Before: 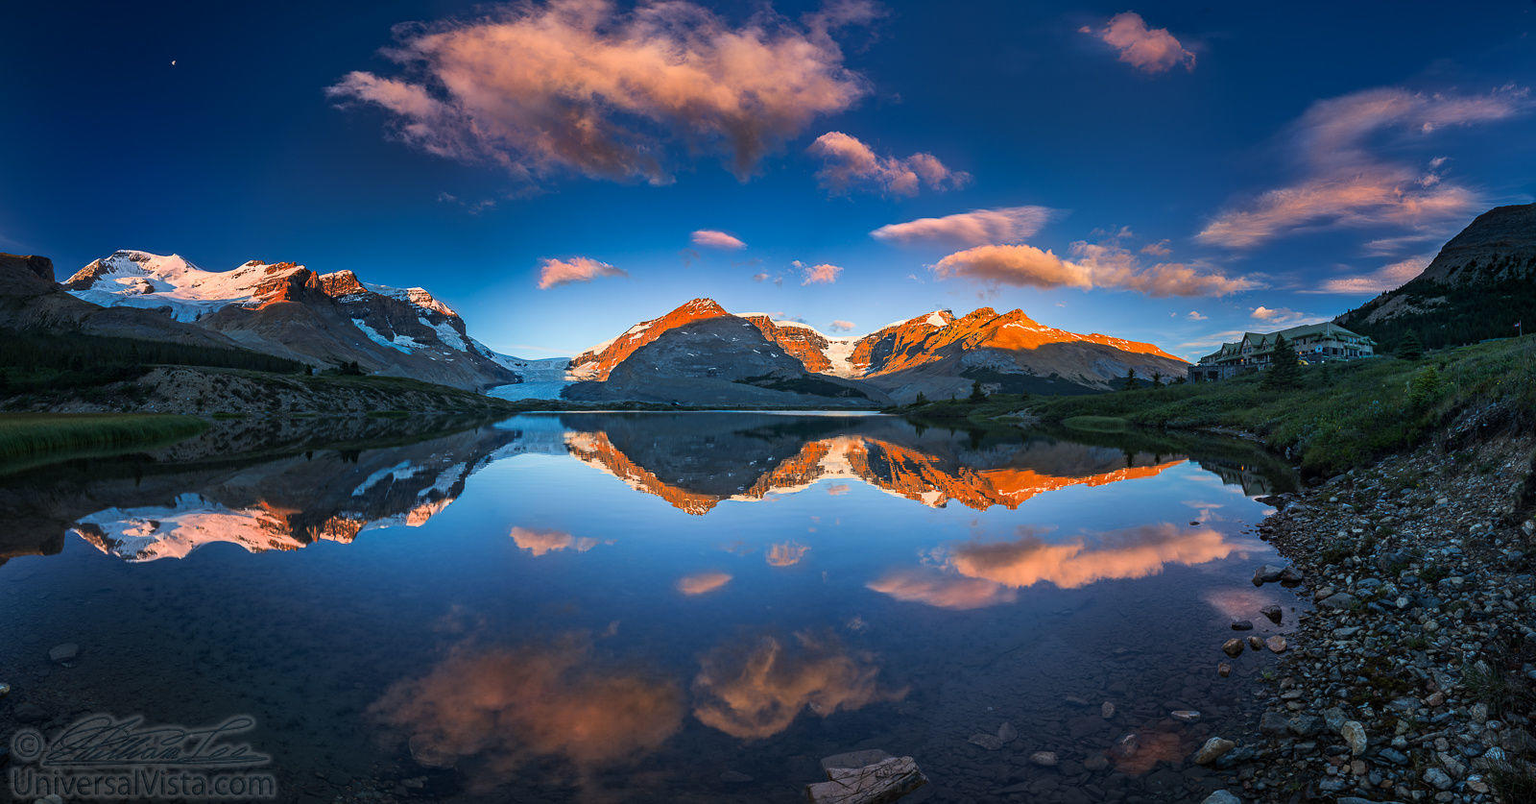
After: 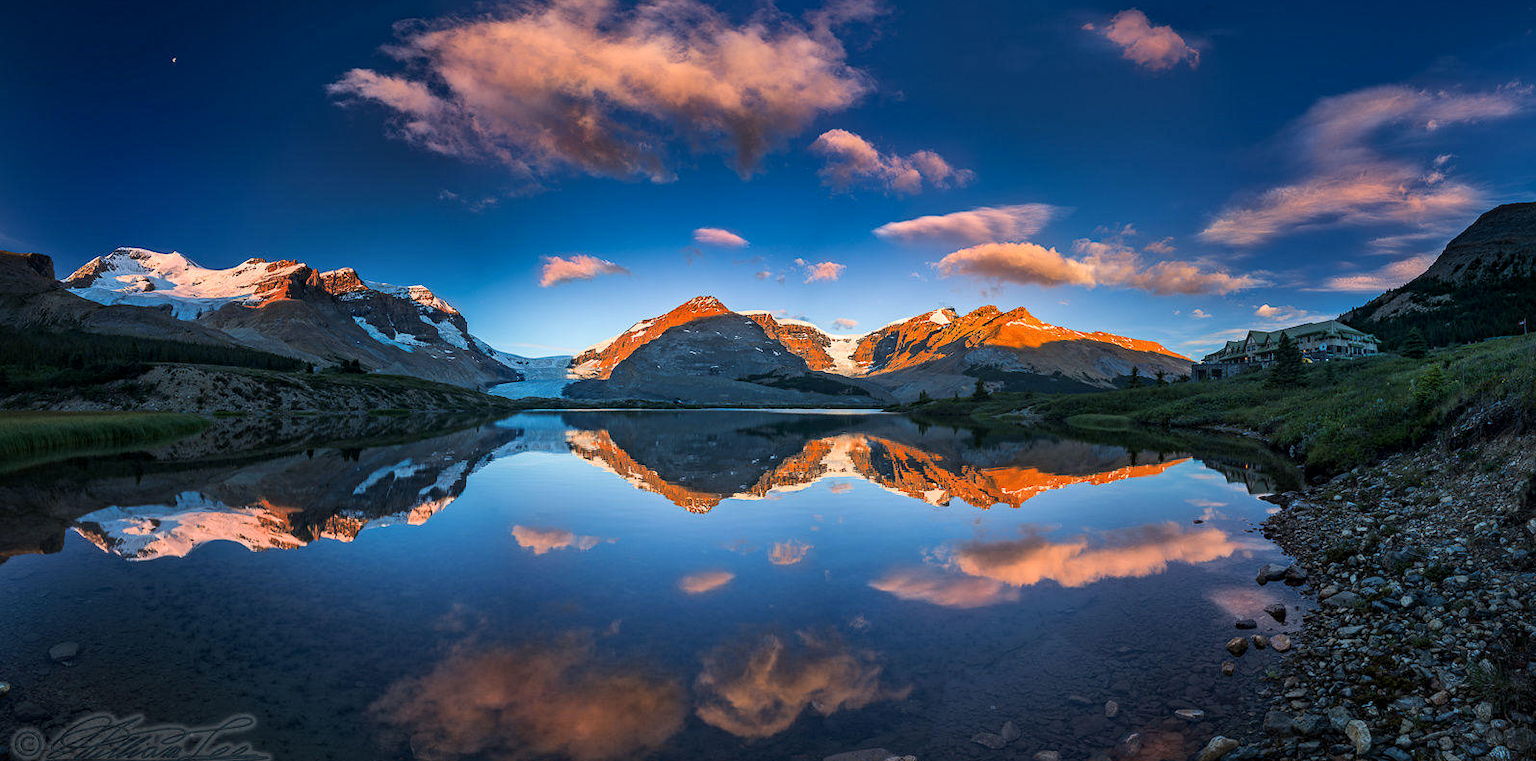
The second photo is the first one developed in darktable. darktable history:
crop: top 0.448%, right 0.264%, bottom 5.045%
local contrast: mode bilateral grid, contrast 20, coarseness 50, detail 120%, midtone range 0.2
